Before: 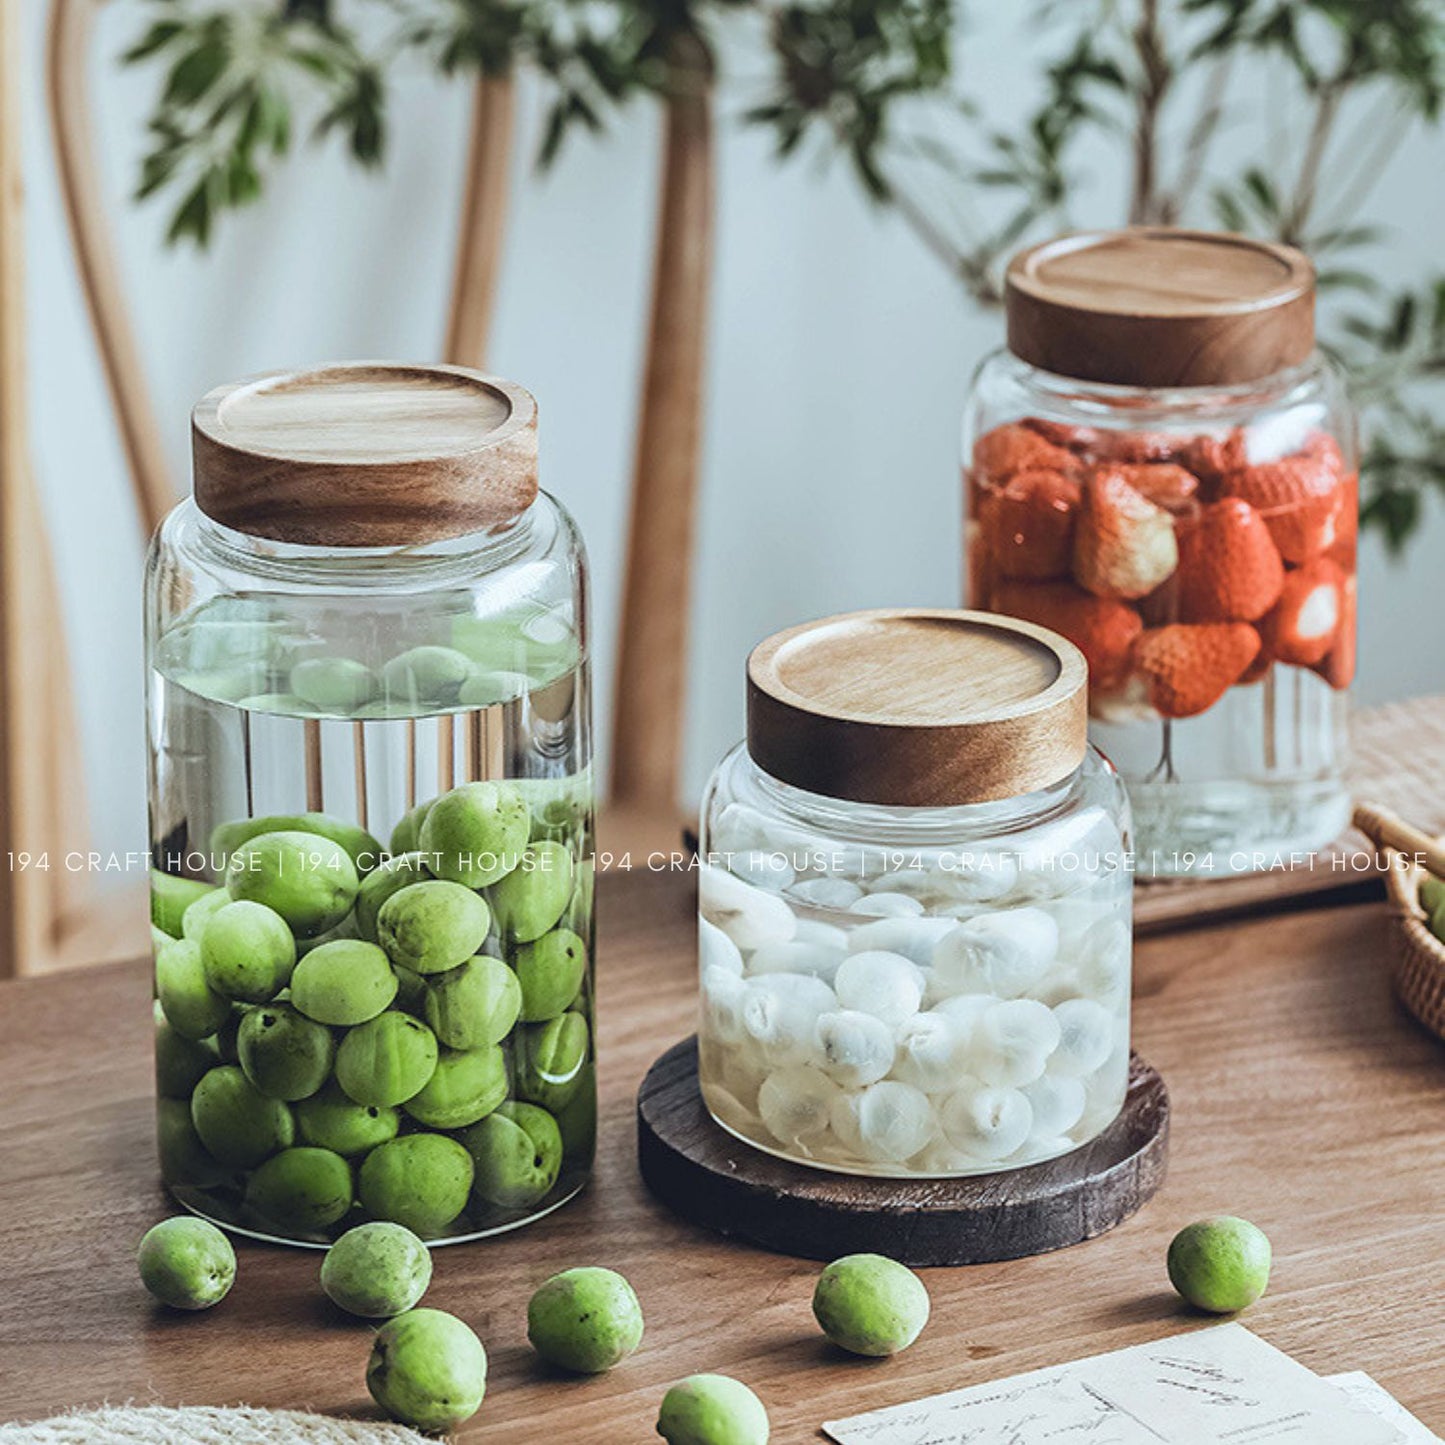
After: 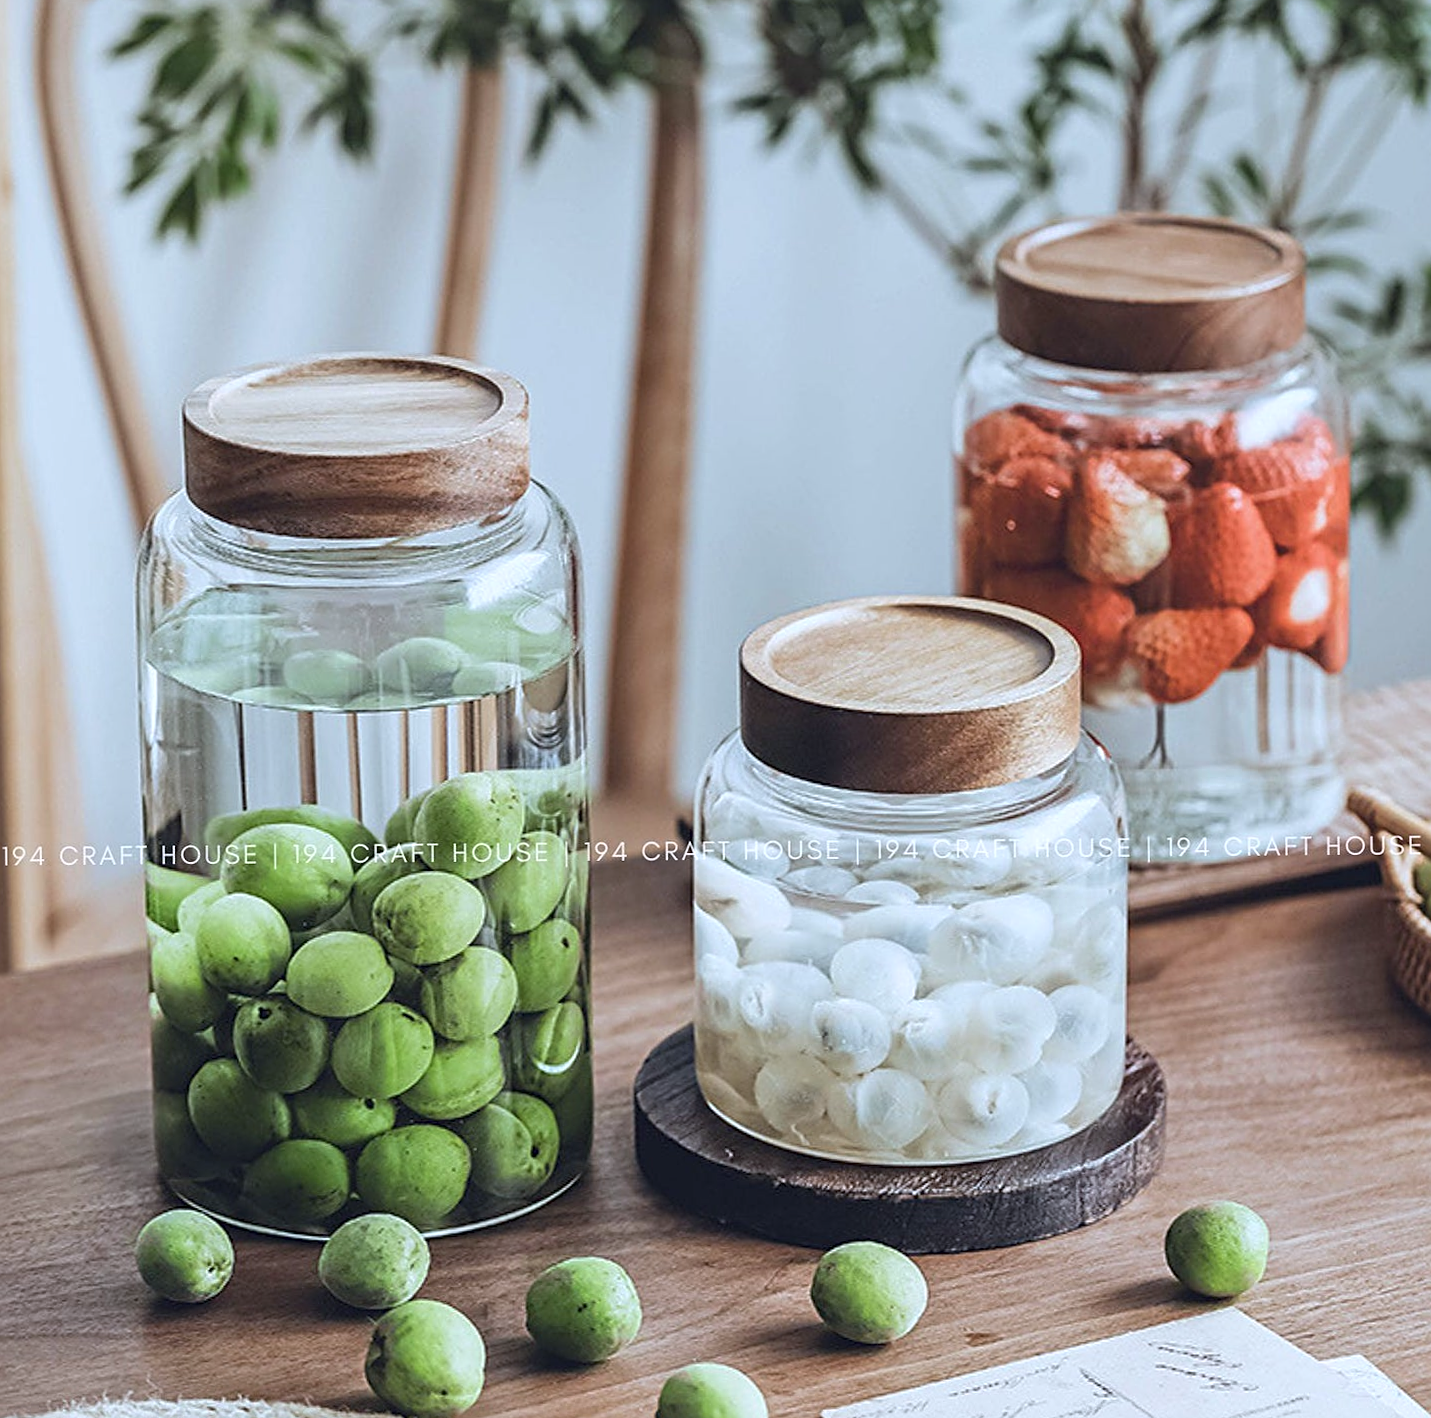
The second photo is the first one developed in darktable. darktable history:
contrast brightness saturation: contrast 0.01, saturation -0.05
rotate and perspective: rotation -0.45°, automatic cropping original format, crop left 0.008, crop right 0.992, crop top 0.012, crop bottom 0.988
crop: top 0.05%, bottom 0.098%
color calibration: illuminant as shot in camera, x 0.358, y 0.373, temperature 4628.91 K
sharpen: on, module defaults
